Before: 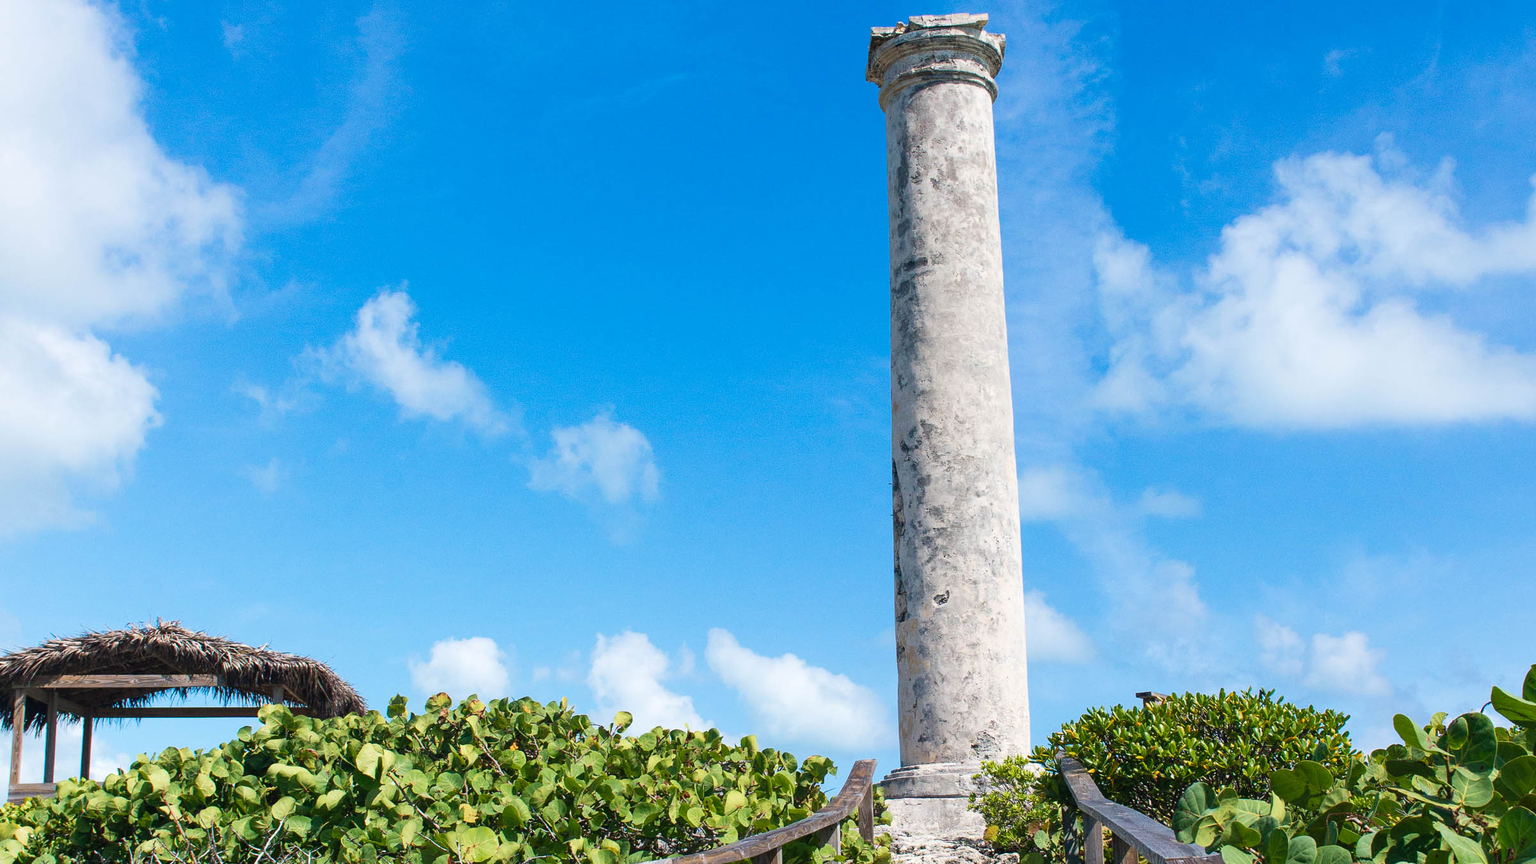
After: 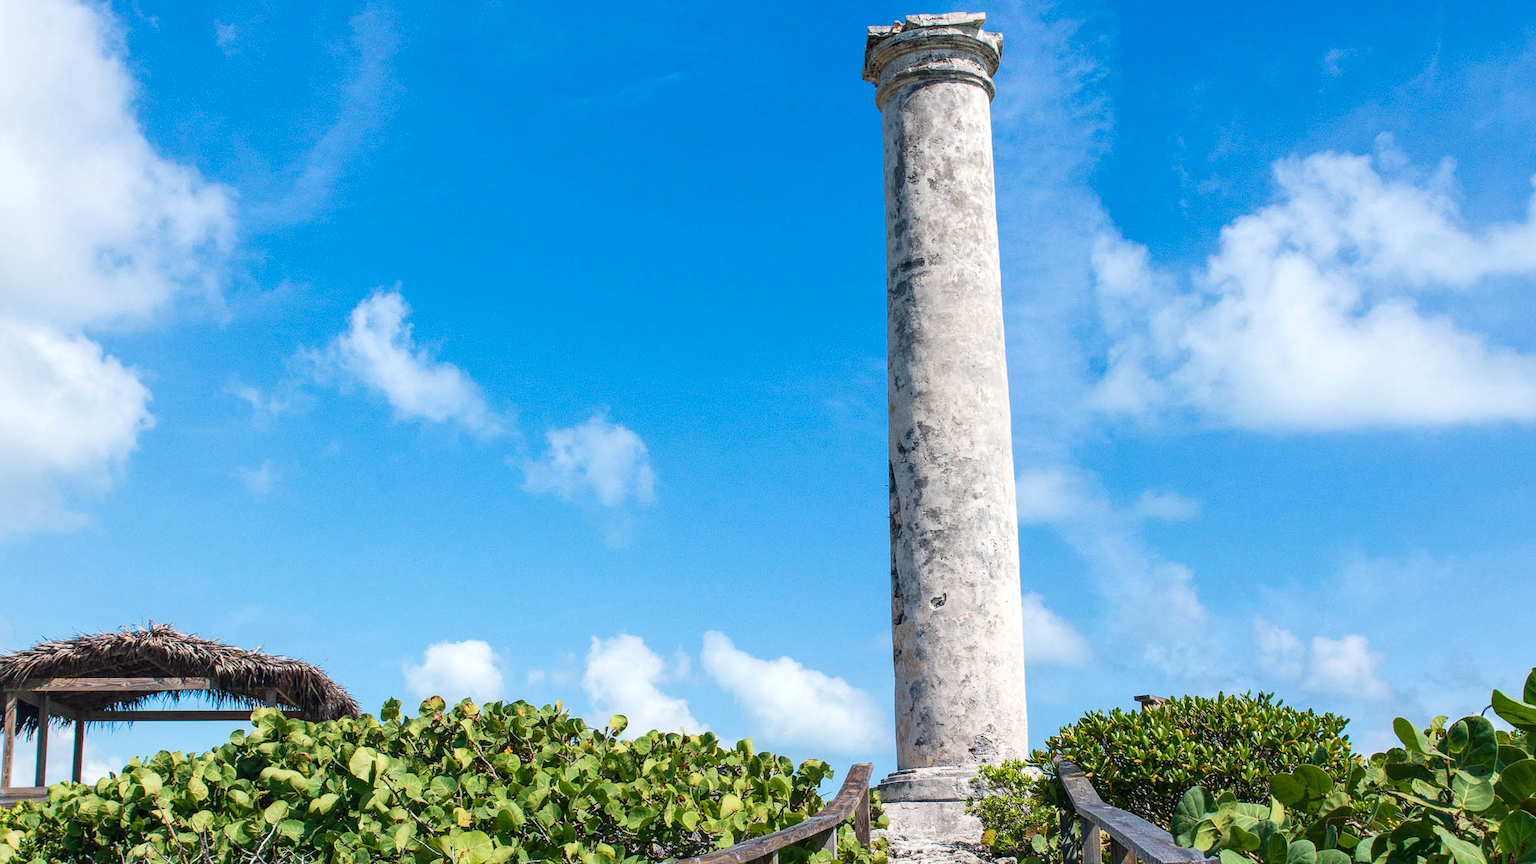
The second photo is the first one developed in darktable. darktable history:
local contrast: on, module defaults
crop and rotate: left 0.614%, top 0.179%, bottom 0.309%
